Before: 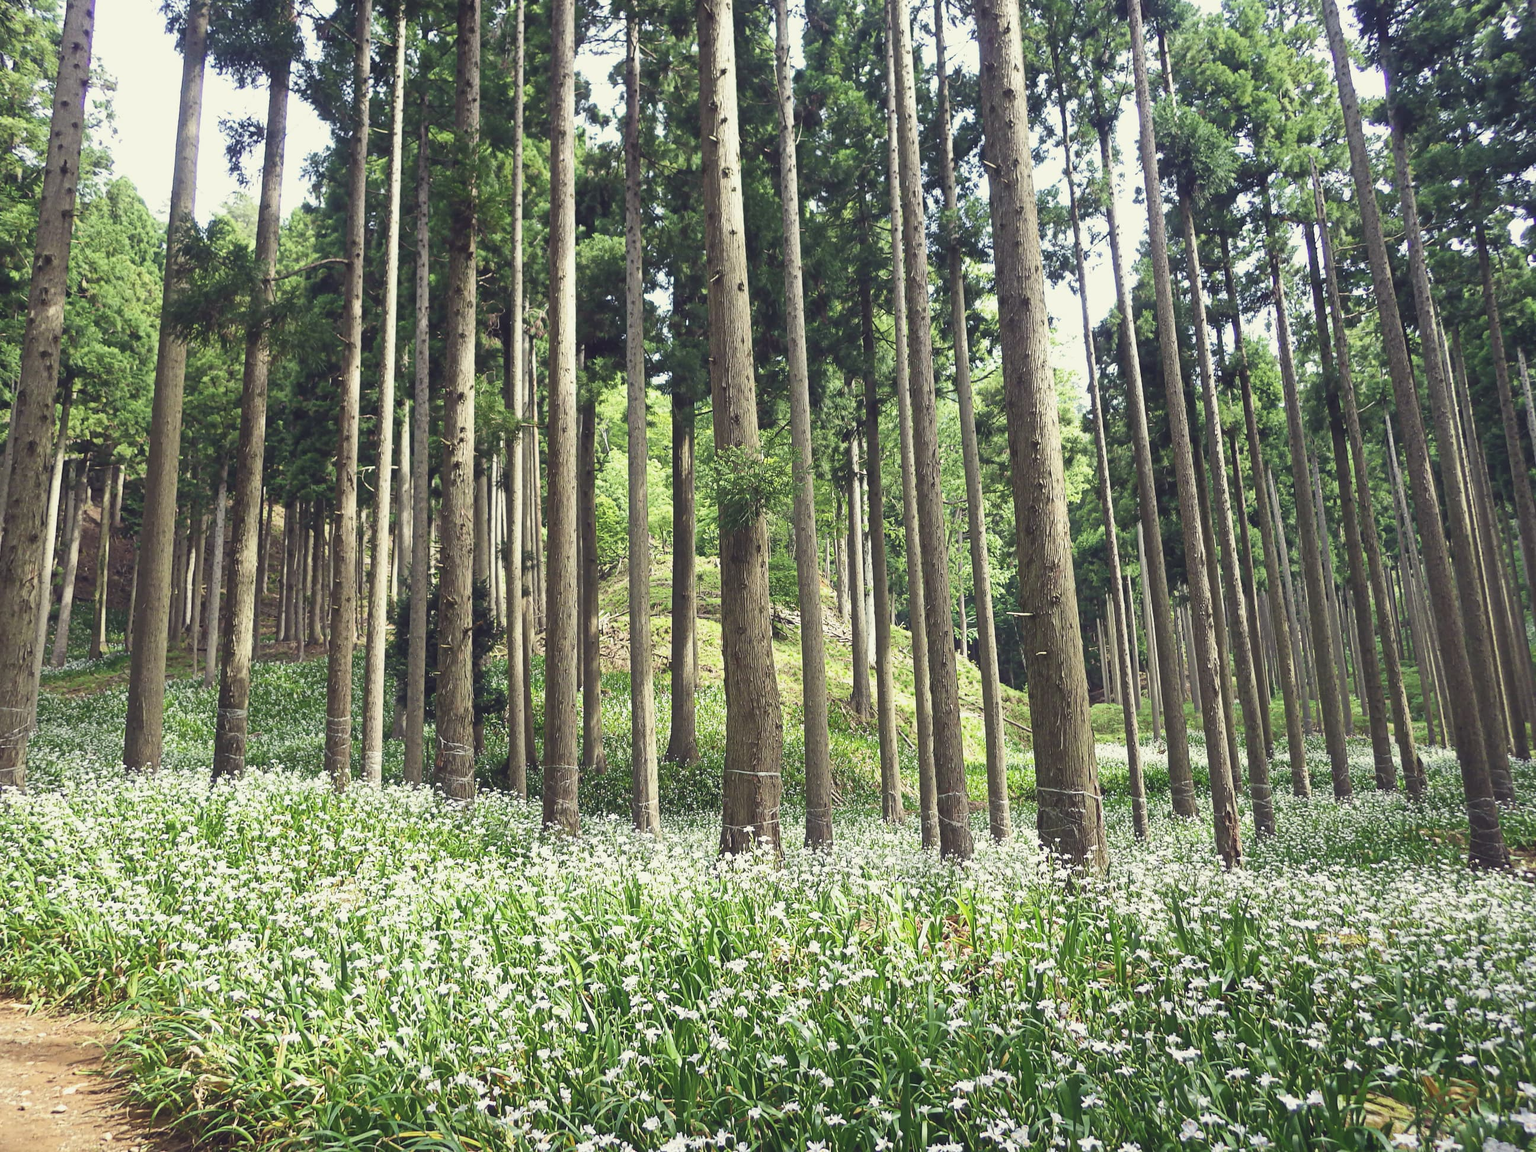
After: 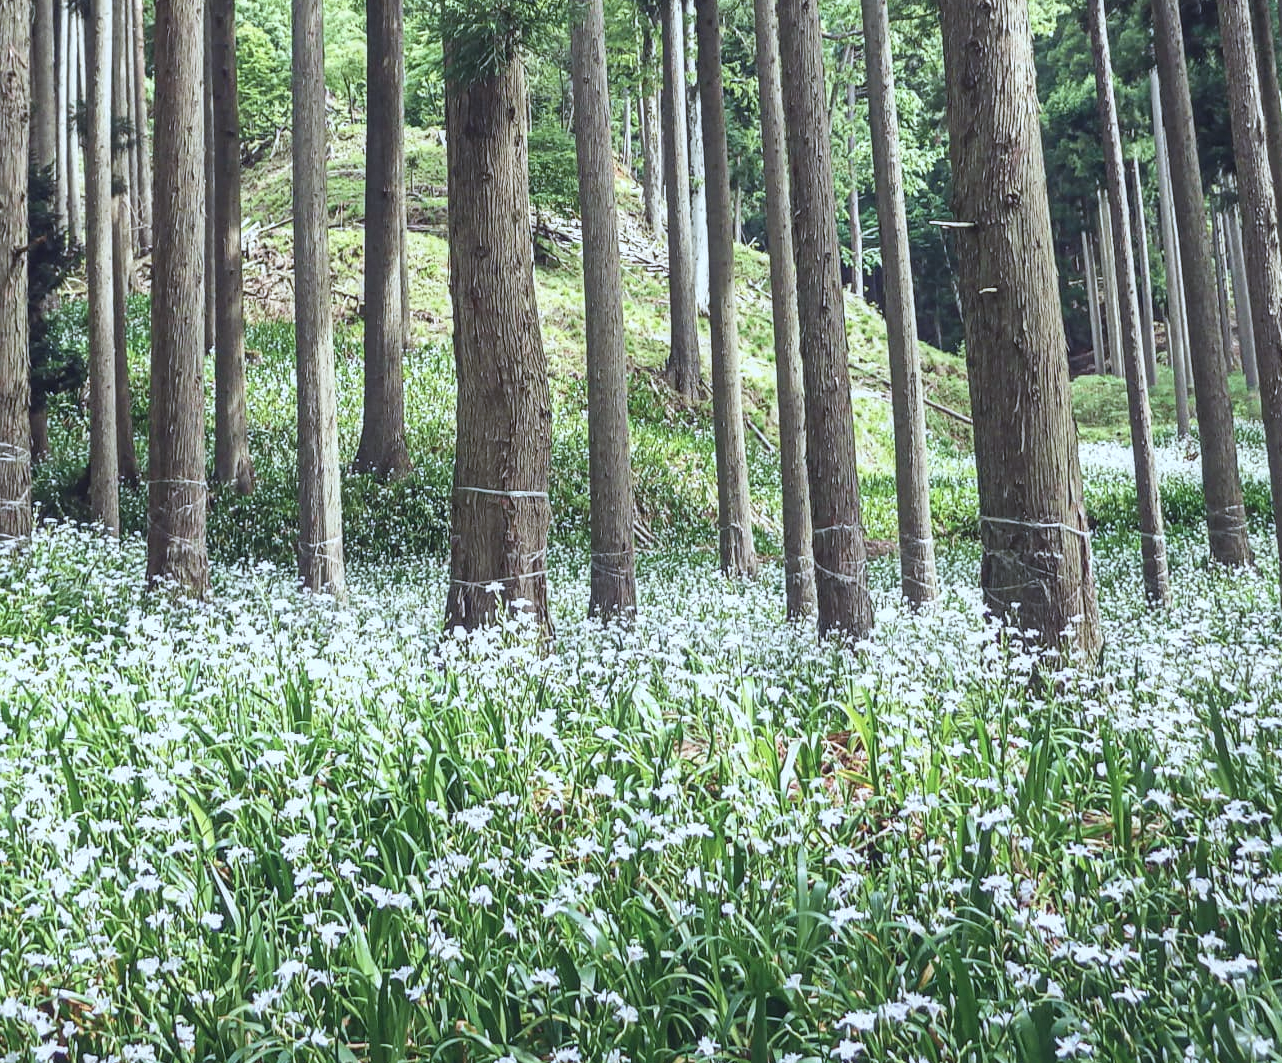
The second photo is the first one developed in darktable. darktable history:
local contrast: on, module defaults
color correction: highlights a* -2.24, highlights b* -18.1
crop: left 29.672%, top 41.786%, right 20.851%, bottom 3.487%
